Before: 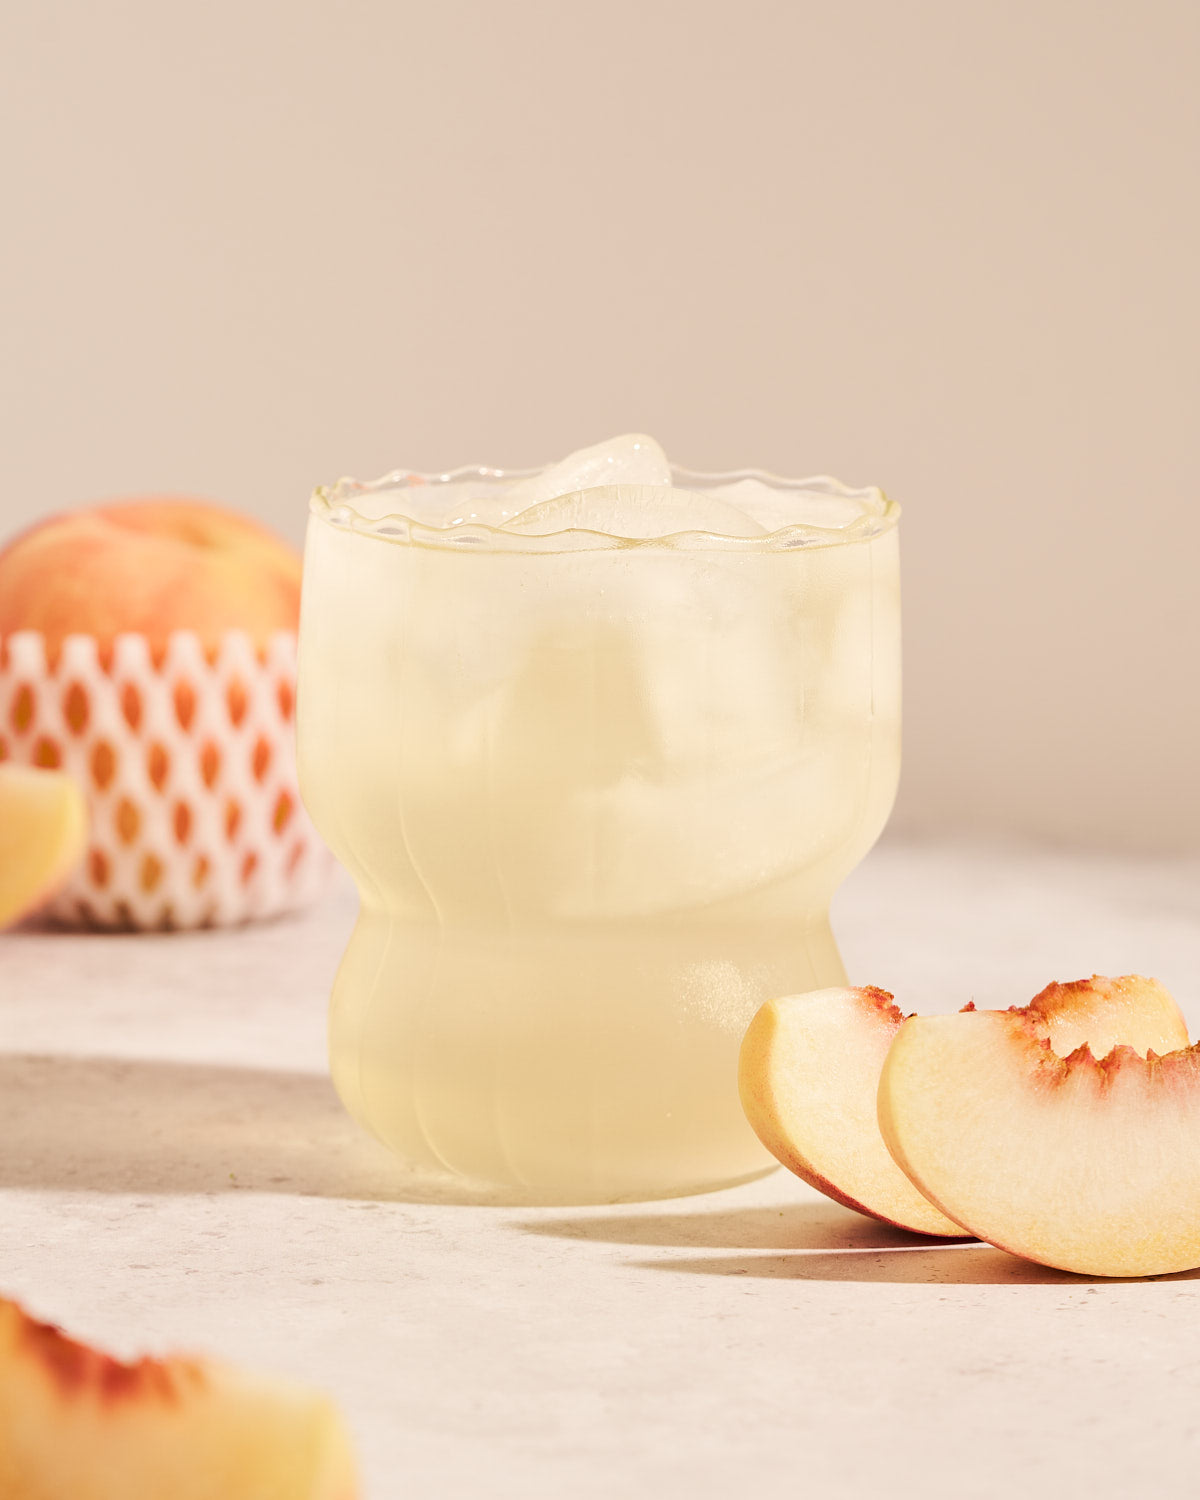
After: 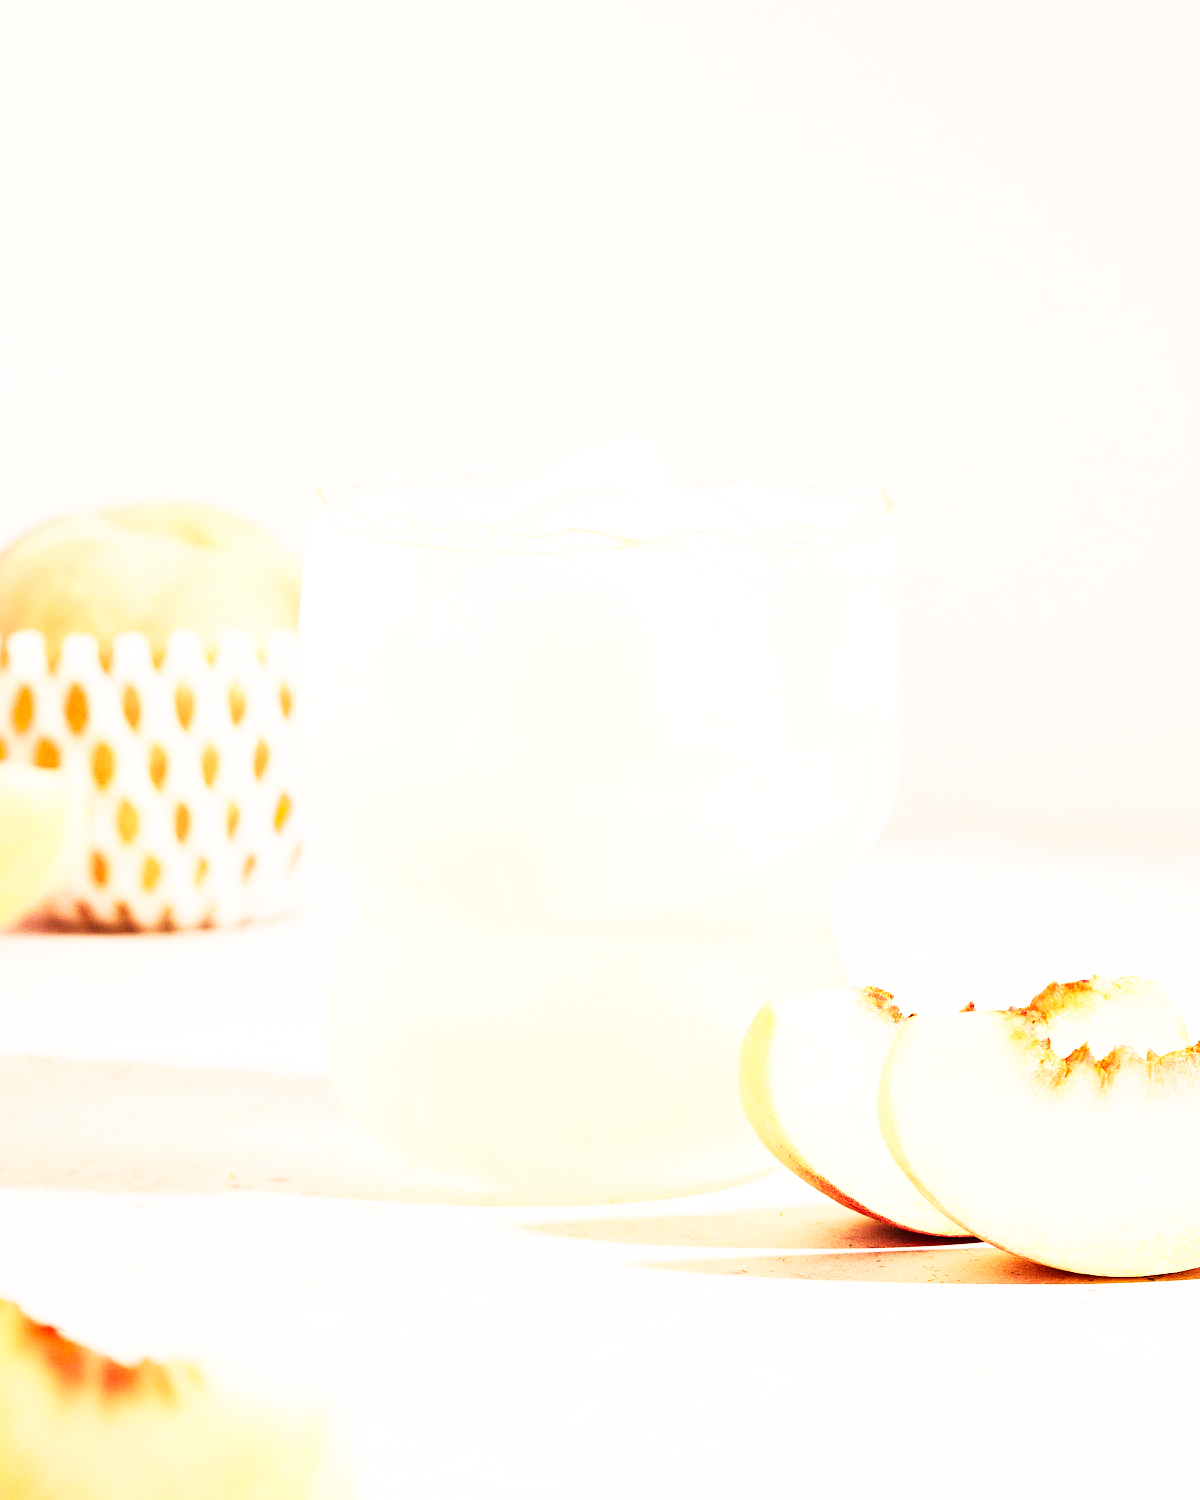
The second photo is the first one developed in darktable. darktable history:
base curve: curves: ch0 [(0, 0) (0.007, 0.004) (0.027, 0.03) (0.046, 0.07) (0.207, 0.54) (0.442, 0.872) (0.673, 0.972) (1, 1)], preserve colors none
exposure: exposure 0.29 EV, compensate highlight preservation false
